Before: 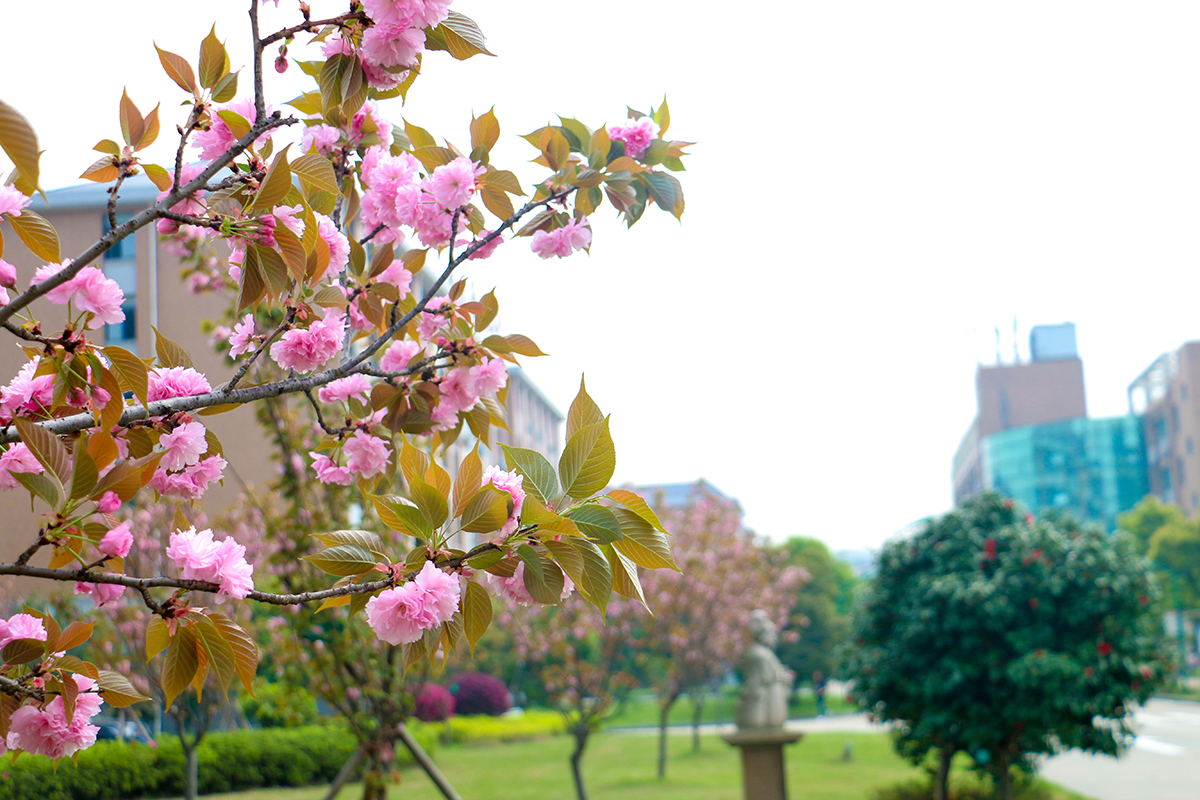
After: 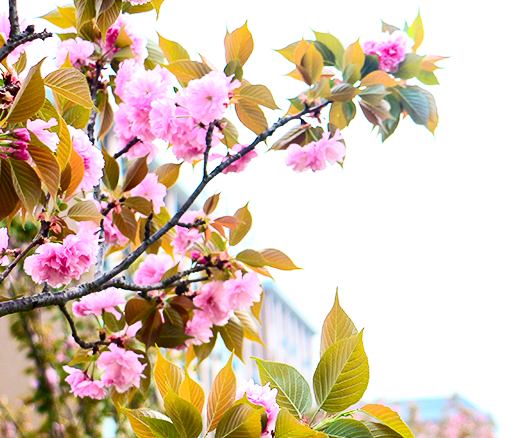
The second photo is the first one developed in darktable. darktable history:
local contrast: mode bilateral grid, contrast 20, coarseness 49, detail 119%, midtone range 0.2
crop: left 20.571%, top 10.839%, right 35.673%, bottom 34.38%
contrast brightness saturation: contrast 0.399, brightness 0.048, saturation 0.26
